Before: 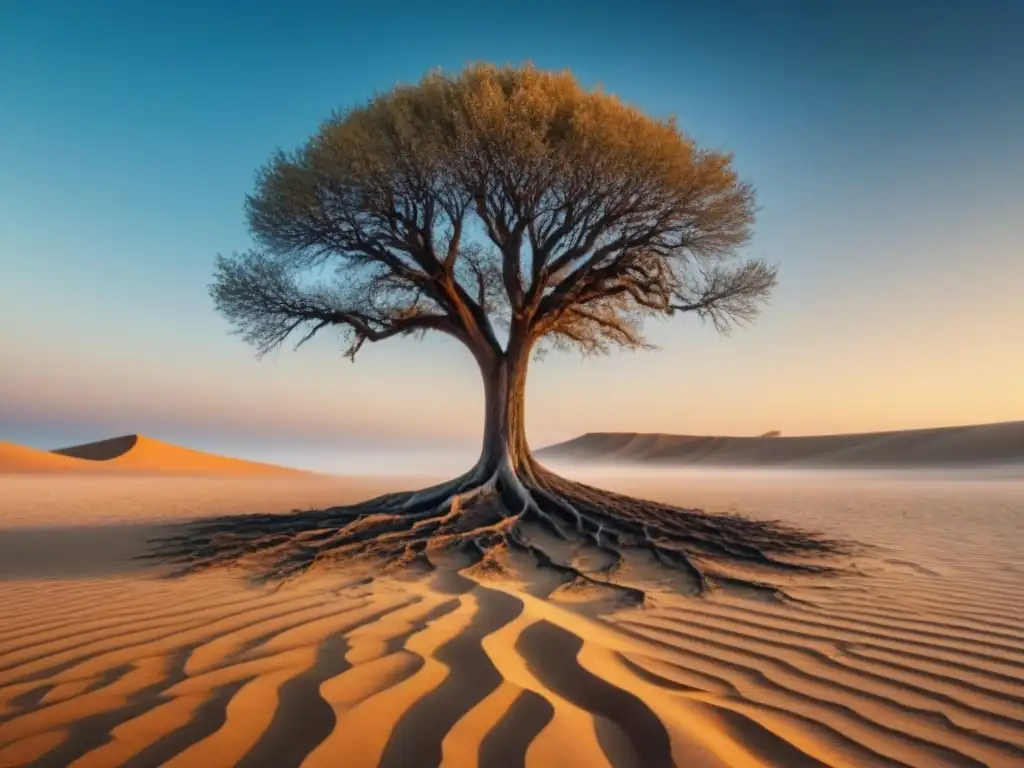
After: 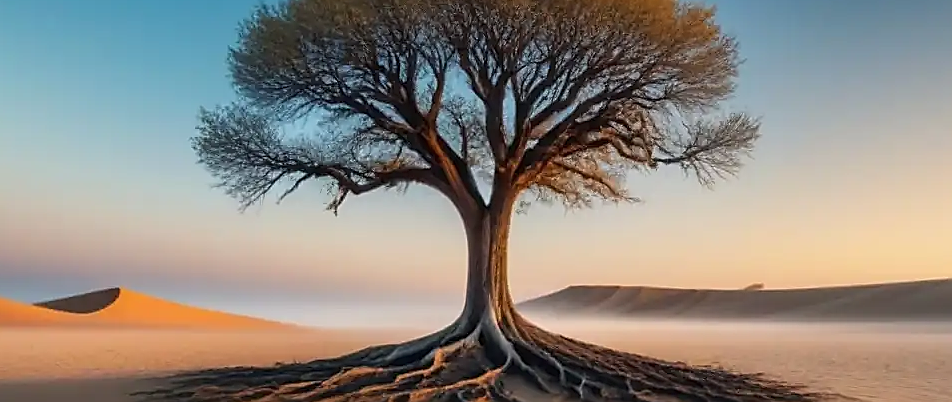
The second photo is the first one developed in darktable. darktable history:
sharpen: radius 1.4, amount 1.25, threshold 0.7
crop: left 1.744%, top 19.225%, right 5.069%, bottom 28.357%
